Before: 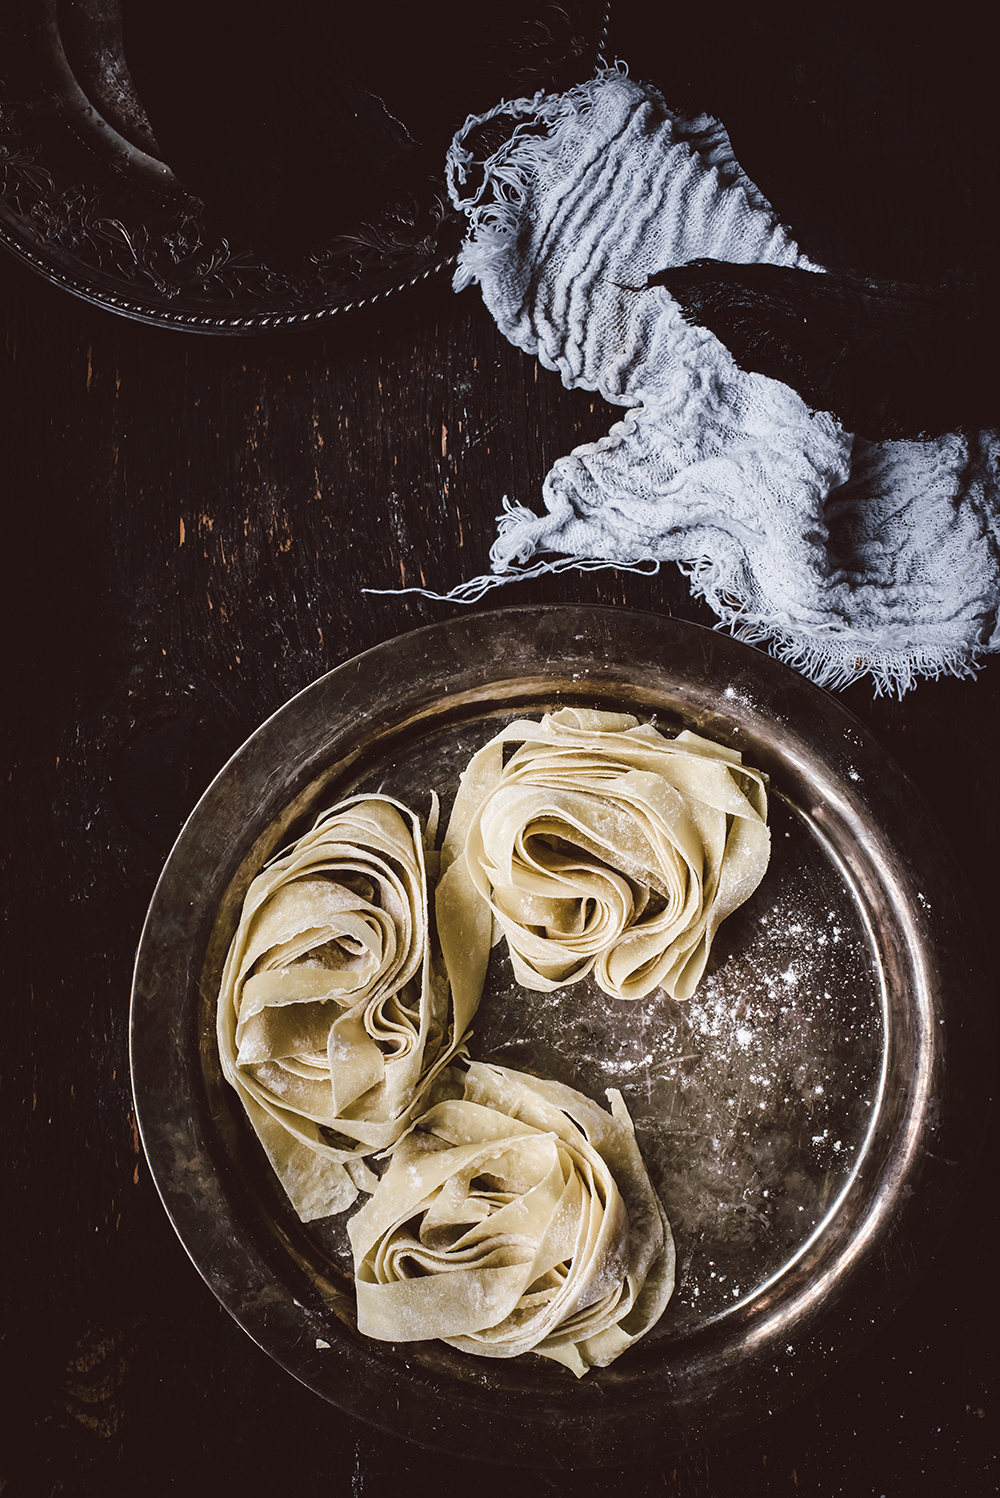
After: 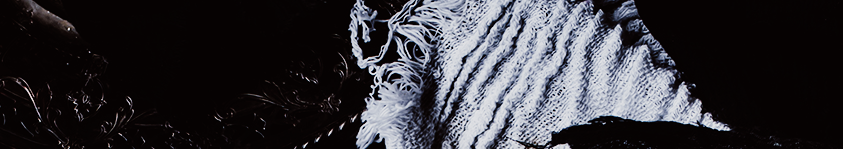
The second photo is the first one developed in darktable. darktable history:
sigmoid: contrast 2, skew -0.2, preserve hue 0%, red attenuation 0.1, red rotation 0.035, green attenuation 0.1, green rotation -0.017, blue attenuation 0.15, blue rotation -0.052, base primaries Rec2020
crop and rotate: left 9.644%, top 9.491%, right 6.021%, bottom 80.509%
